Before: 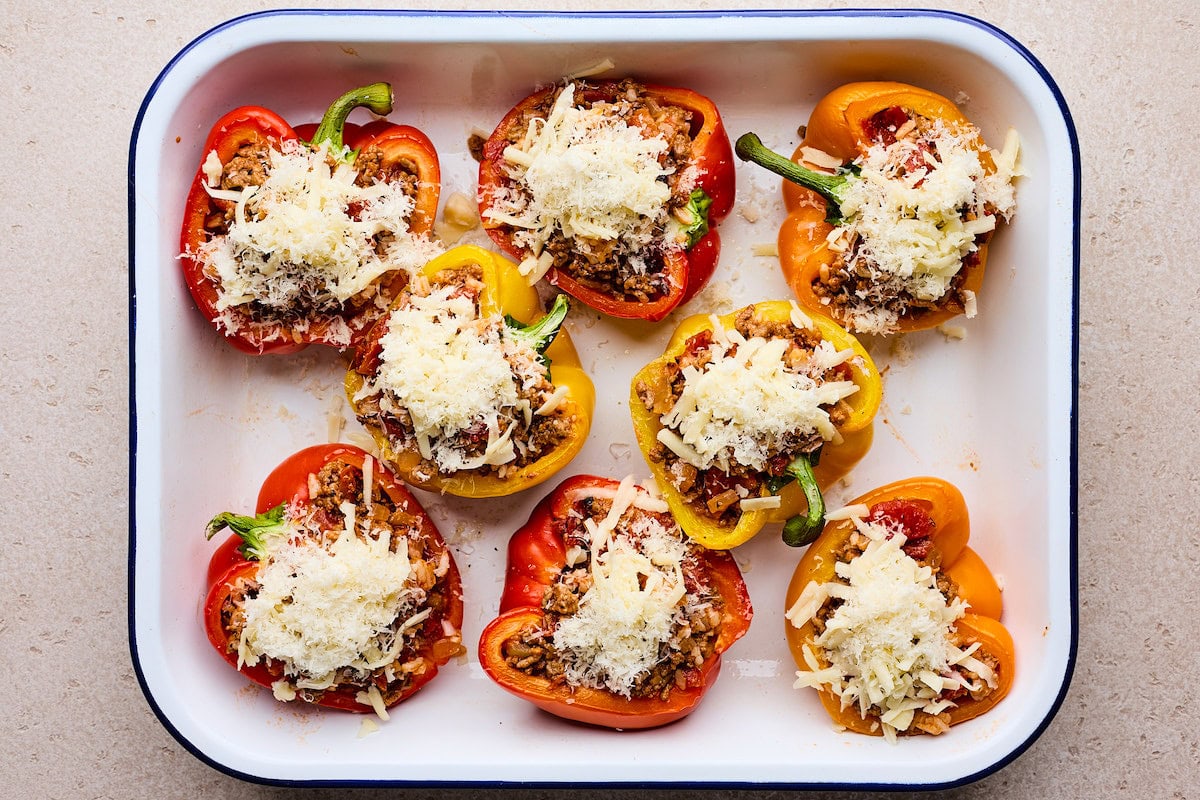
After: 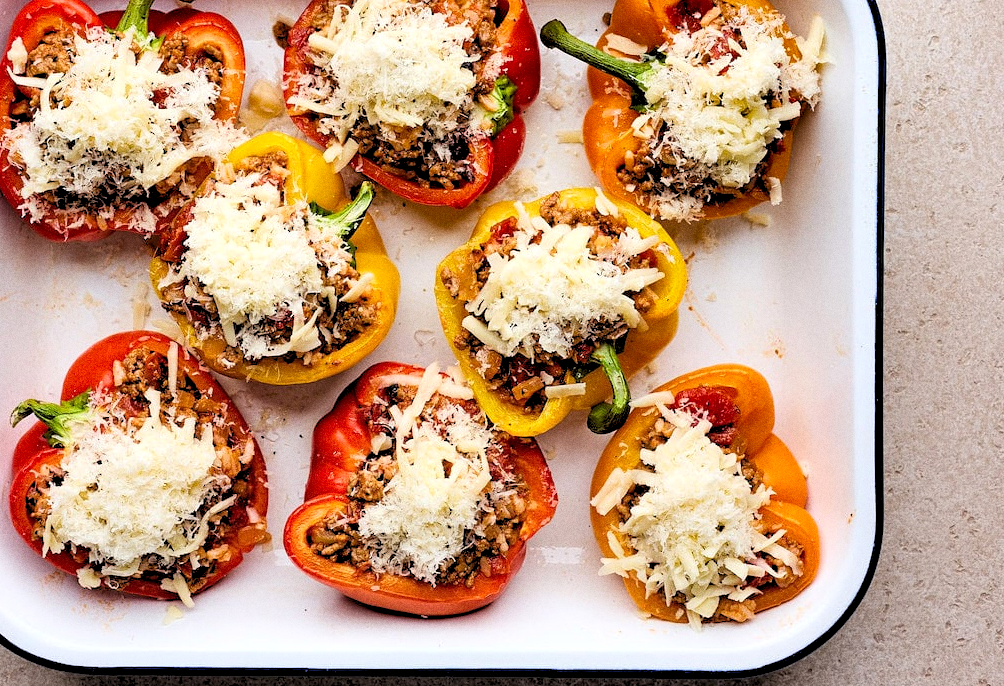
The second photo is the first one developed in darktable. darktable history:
crop: left 16.315%, top 14.246%
grain: coarseness 0.09 ISO
shadows and highlights: radius 337.17, shadows 29.01, soften with gaussian
rgb levels: levels [[0.013, 0.434, 0.89], [0, 0.5, 1], [0, 0.5, 1]]
